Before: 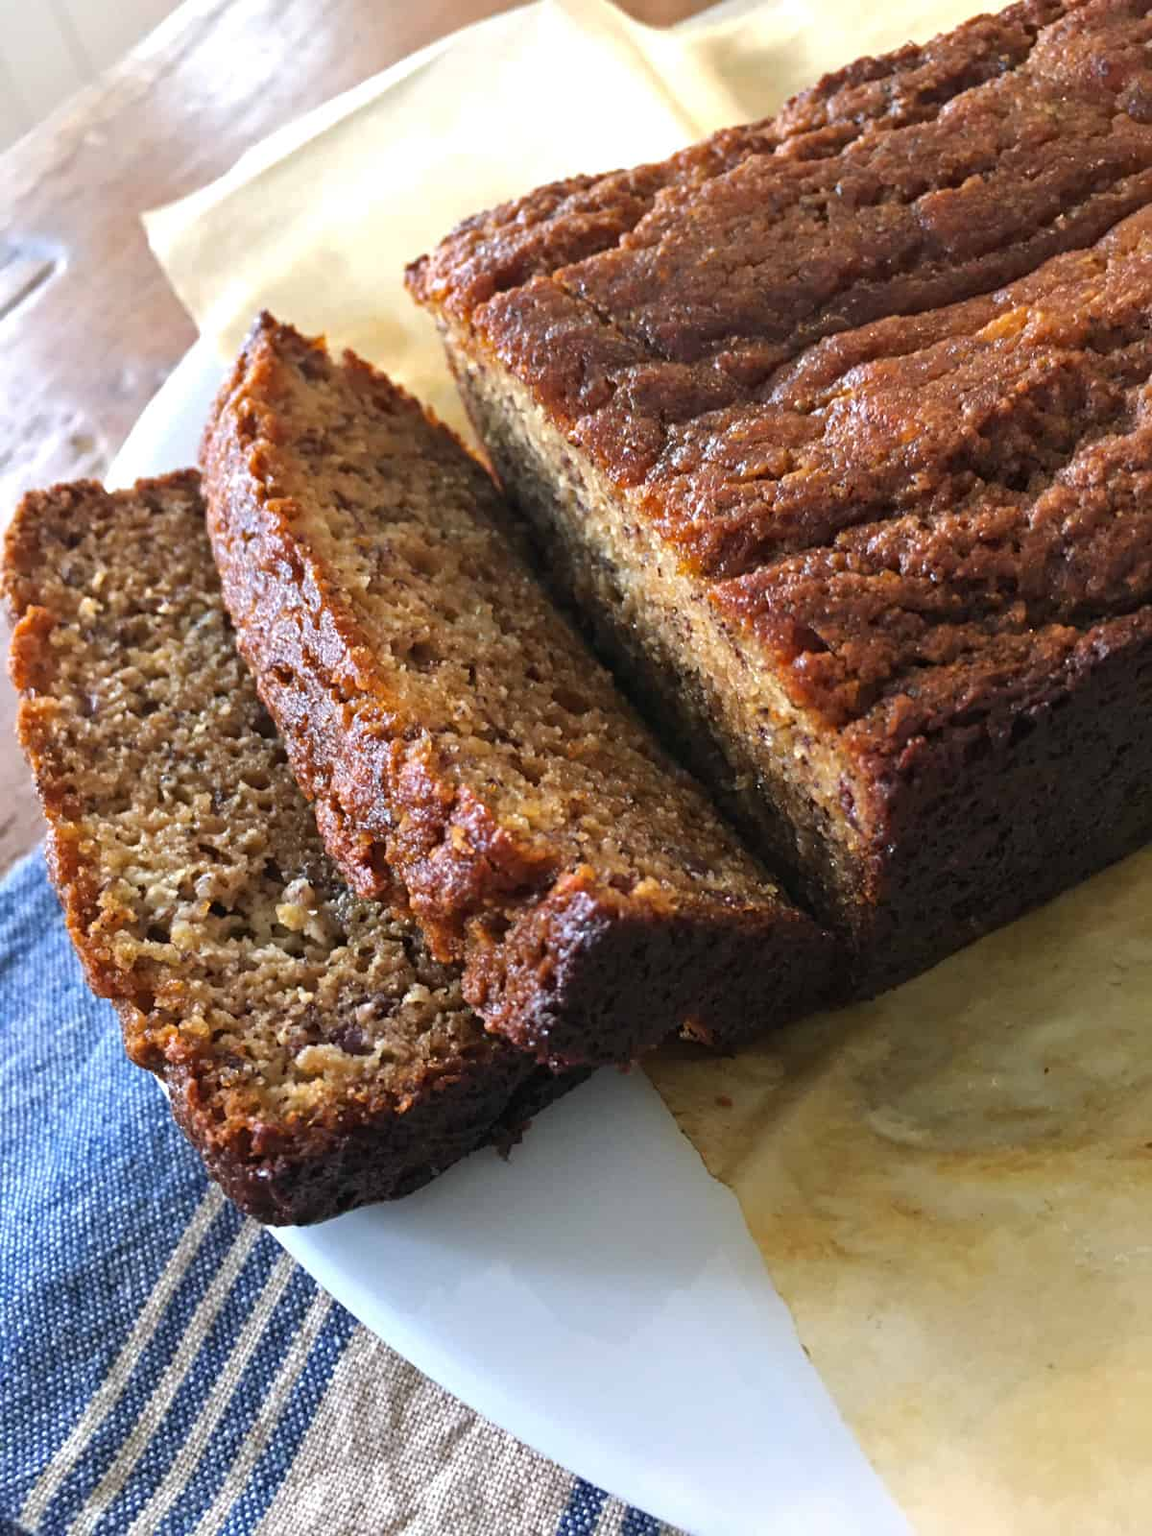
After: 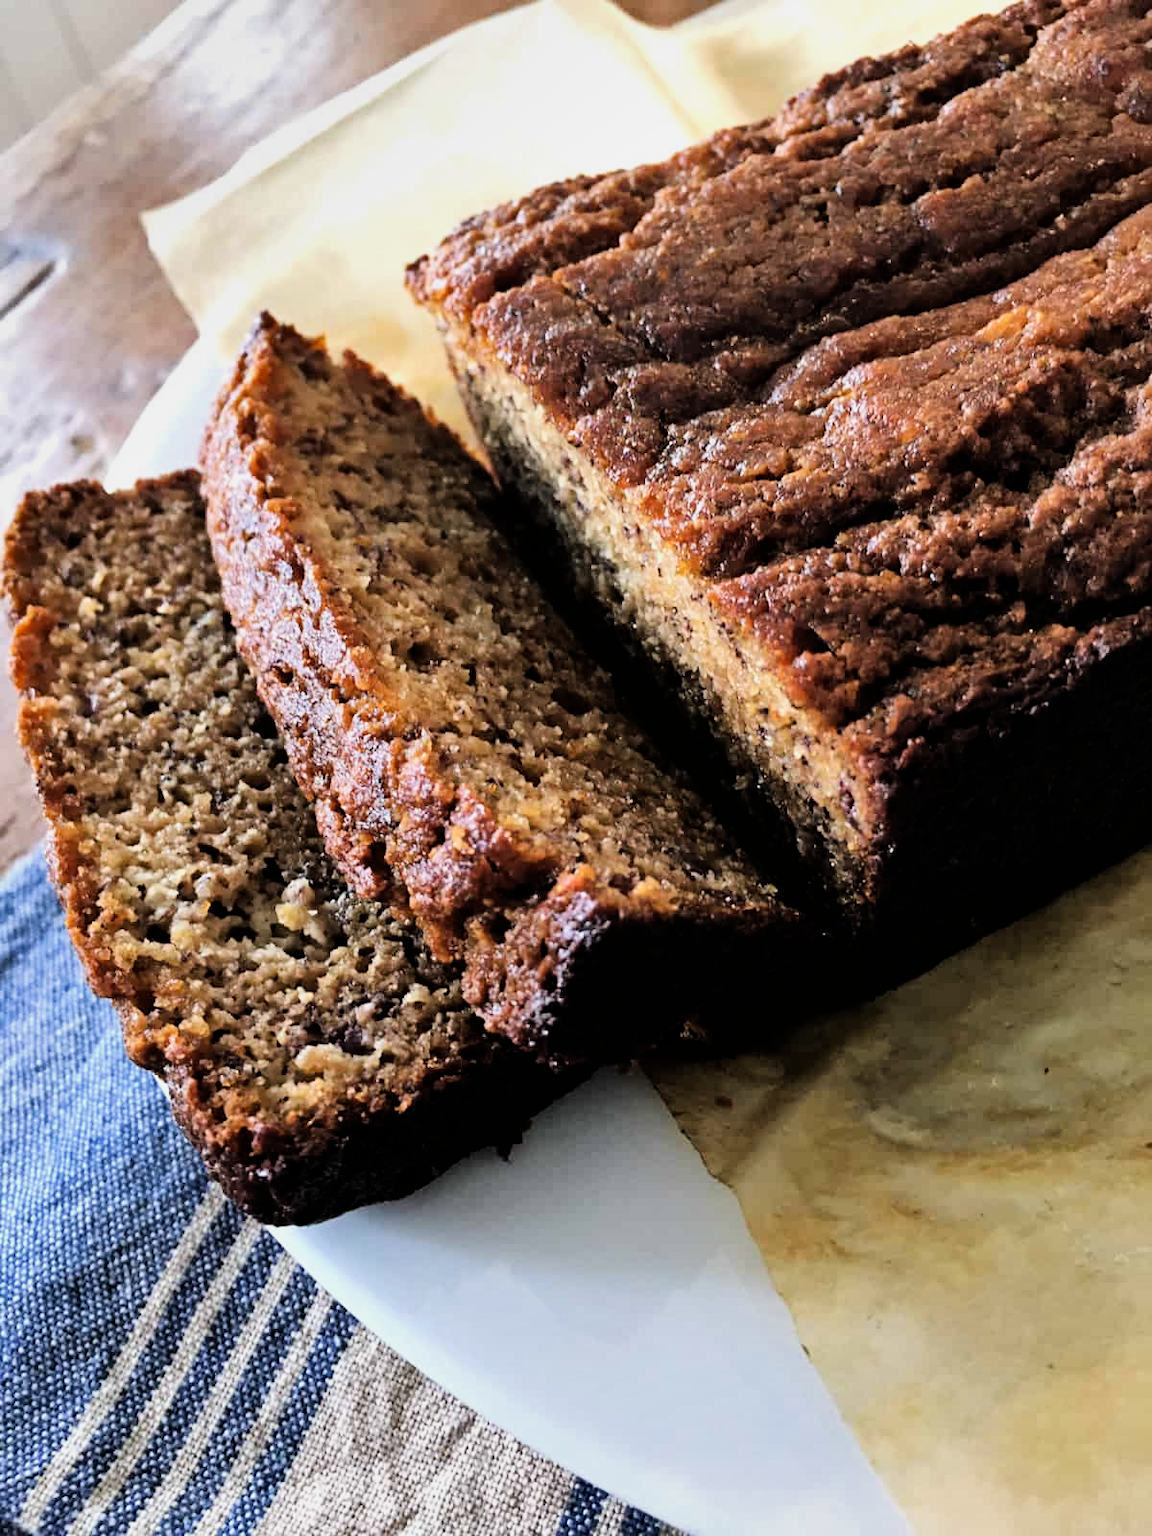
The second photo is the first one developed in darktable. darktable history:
filmic rgb: black relative exposure -5 EV, hardness 2.88, contrast 1.5
shadows and highlights: radius 171.16, shadows 27, white point adjustment 3.13, highlights -67.95, soften with gaussian
